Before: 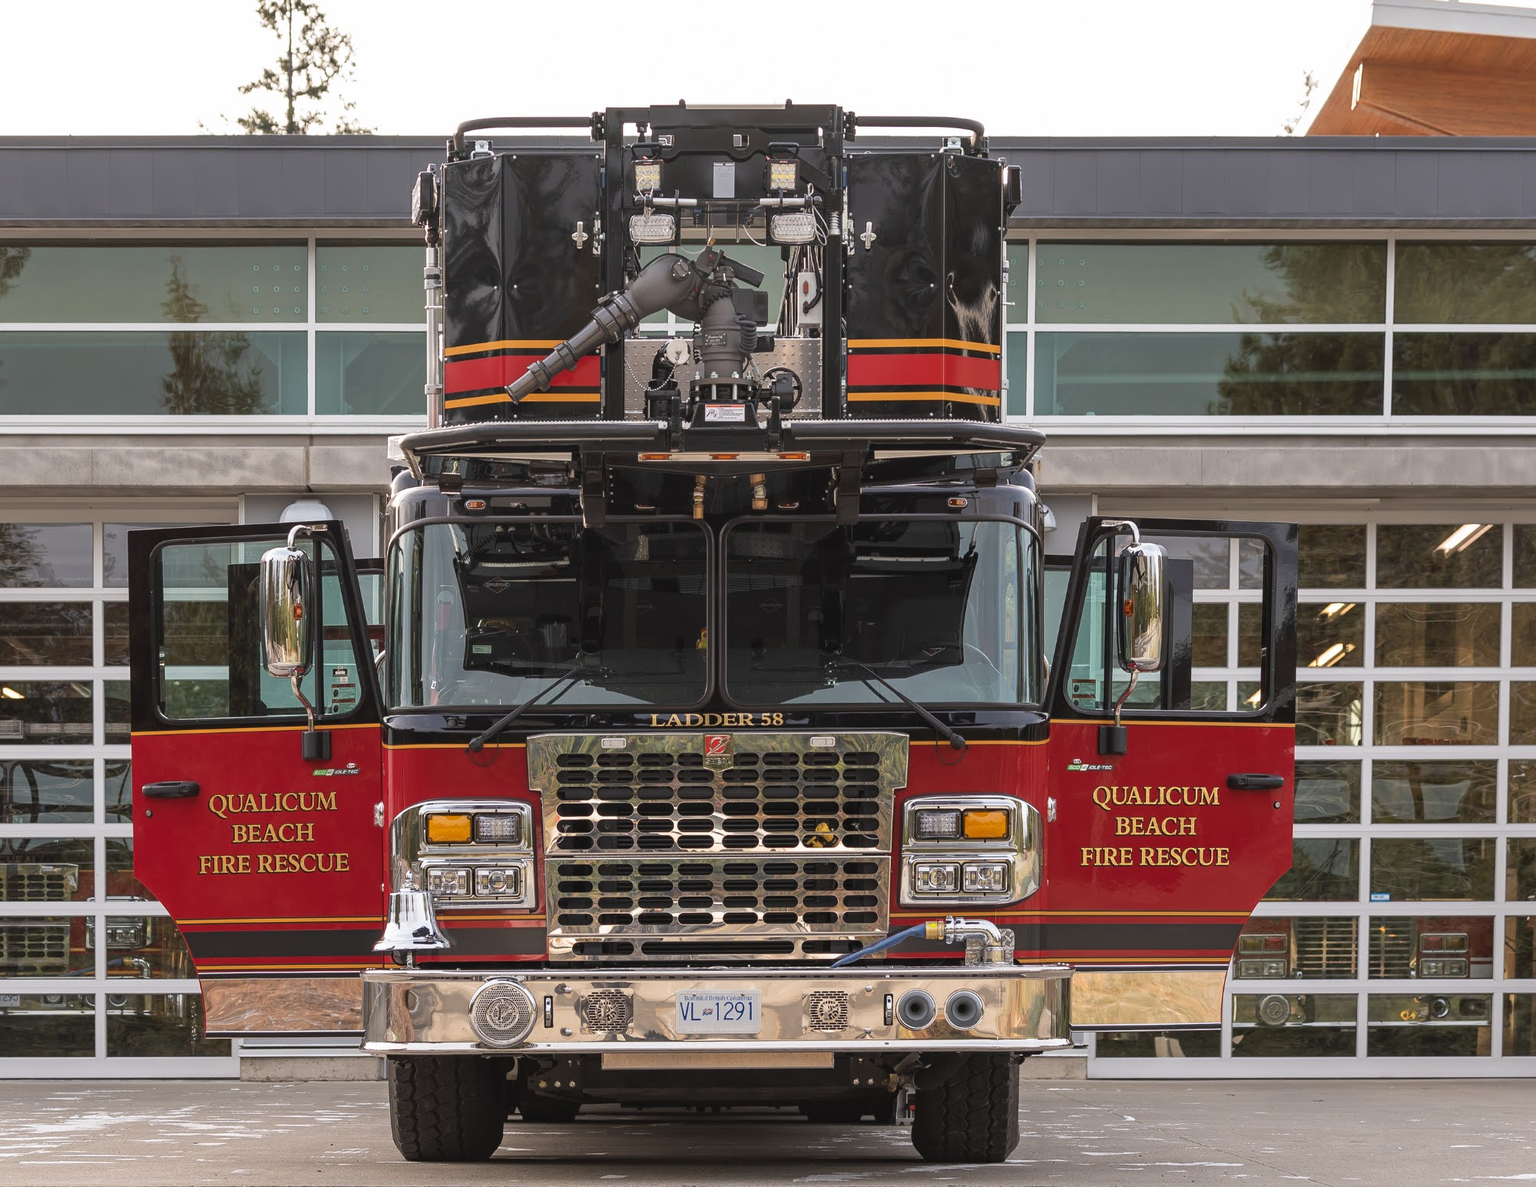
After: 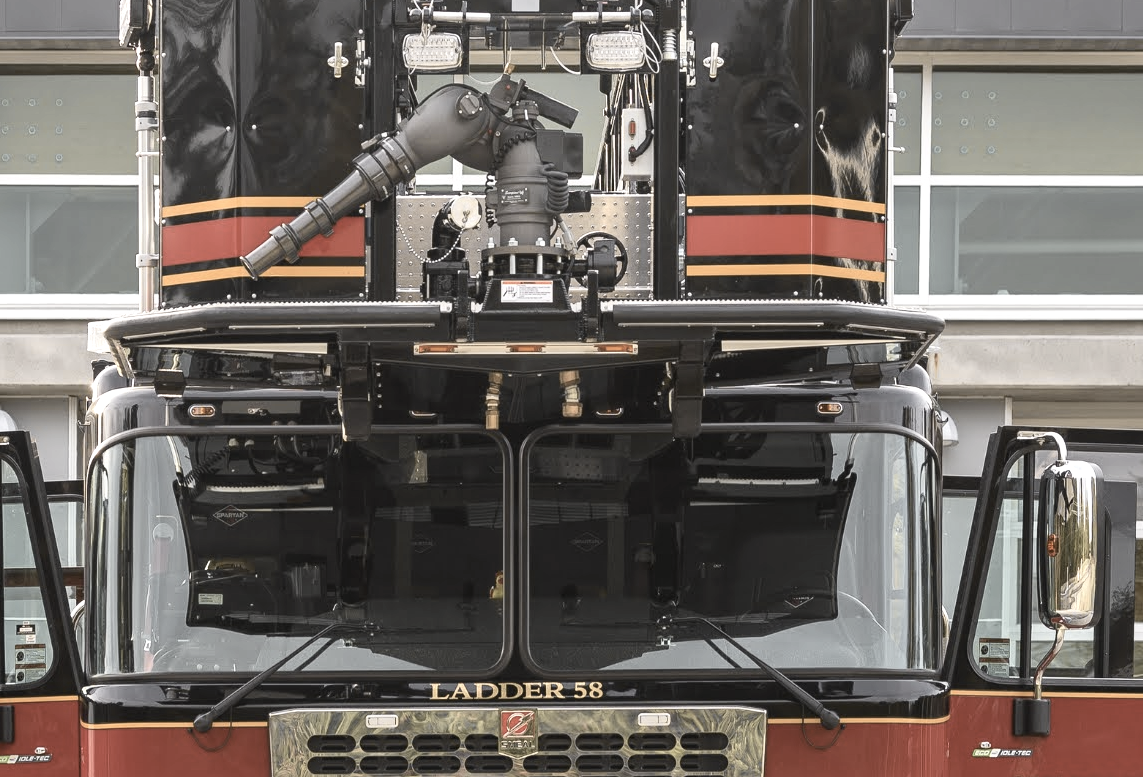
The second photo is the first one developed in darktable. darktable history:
contrast brightness saturation: contrast 0.098, saturation -0.378
crop: left 20.878%, top 15.941%, right 21.958%, bottom 33.764%
tone curve: curves: ch0 [(0, 0) (0.765, 0.816) (1, 1)]; ch1 [(0, 0) (0.425, 0.464) (0.5, 0.5) (0.531, 0.522) (0.588, 0.575) (0.994, 0.939)]; ch2 [(0, 0) (0.398, 0.435) (0.455, 0.481) (0.501, 0.504) (0.529, 0.544) (0.584, 0.585) (1, 0.911)], color space Lab, independent channels, preserve colors none
exposure: black level correction 0, exposure 0.498 EV, compensate highlight preservation false
